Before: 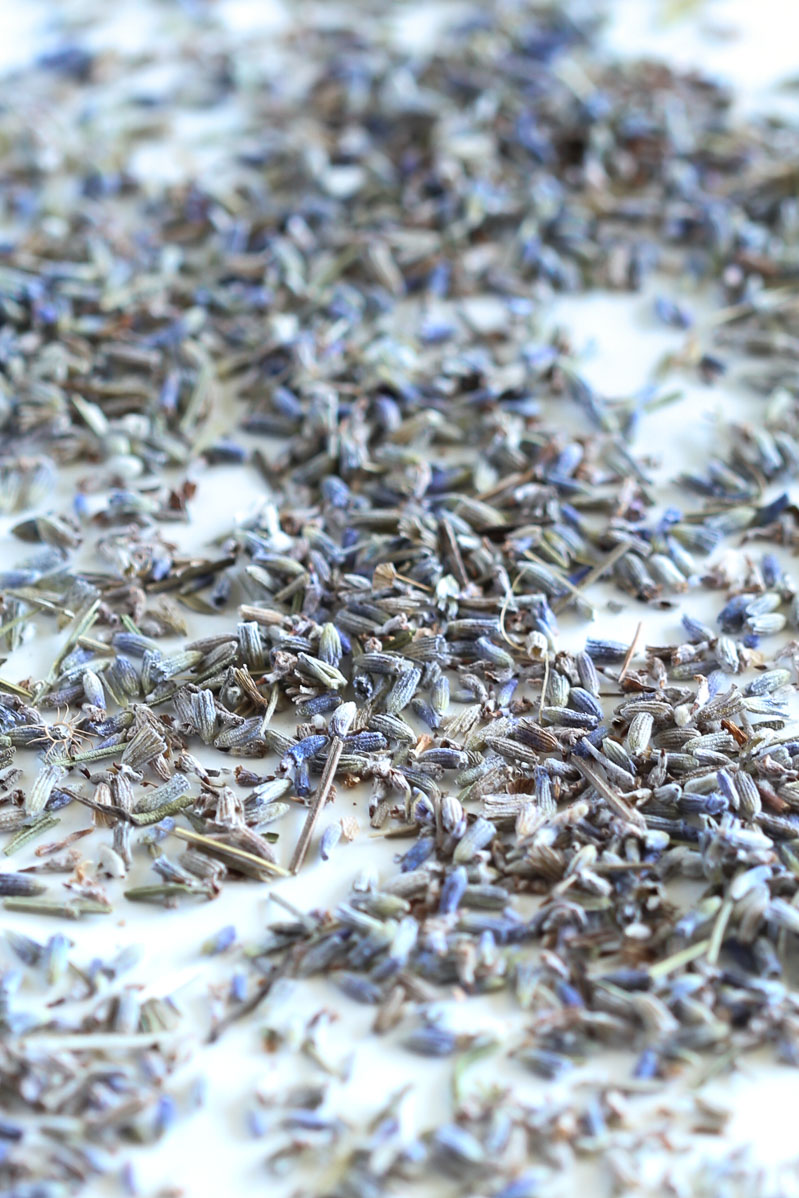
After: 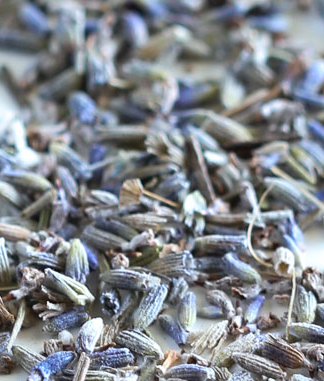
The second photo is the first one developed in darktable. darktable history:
crop: left 31.771%, top 32.106%, right 27.659%, bottom 36.045%
